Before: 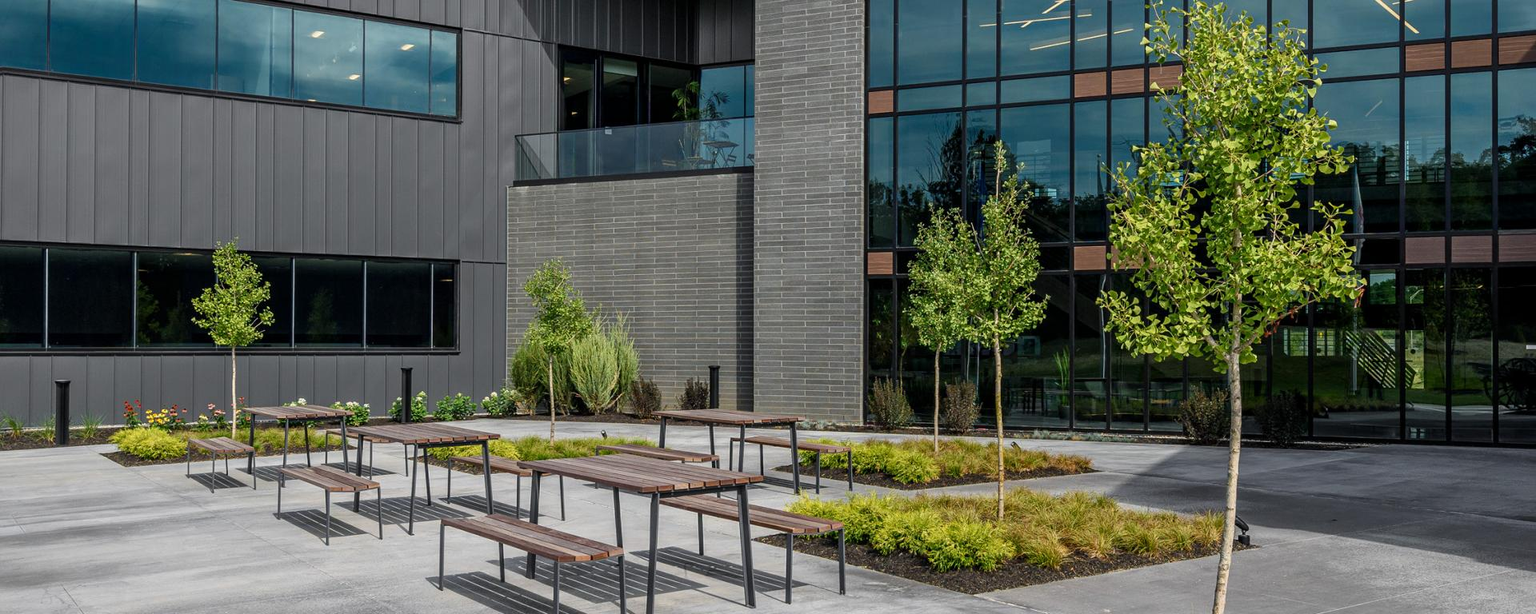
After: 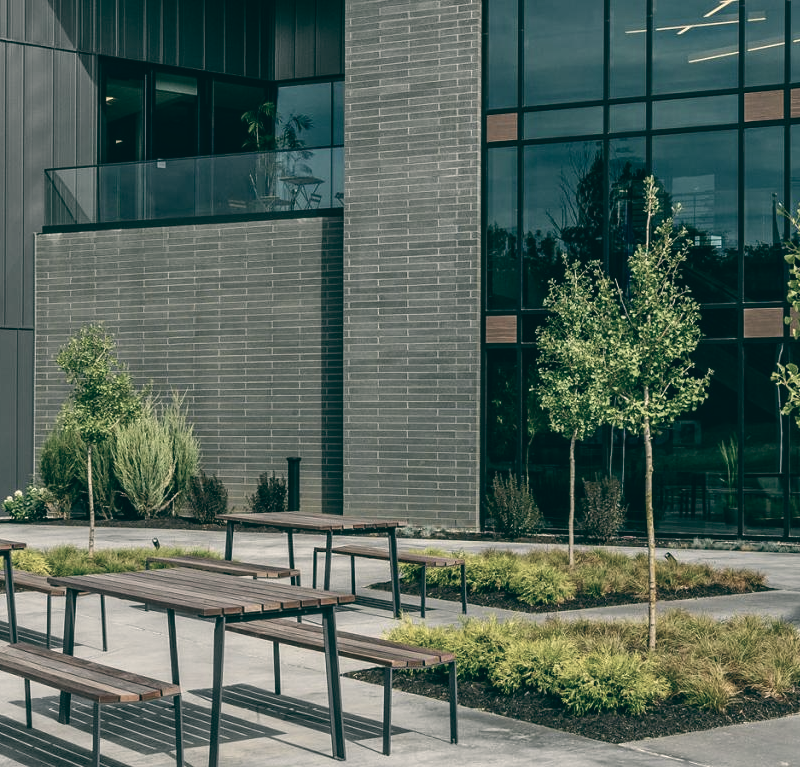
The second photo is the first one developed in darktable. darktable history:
crop: left 31.229%, right 27.105%
shadows and highlights: shadows 29.61, highlights -30.47, low approximation 0.01, soften with gaussian
contrast brightness saturation: contrast 0.1, saturation -0.36
color balance: lift [1.005, 0.99, 1.007, 1.01], gamma [1, 0.979, 1.011, 1.021], gain [0.923, 1.098, 1.025, 0.902], input saturation 90.45%, contrast 7.73%, output saturation 105.91%
